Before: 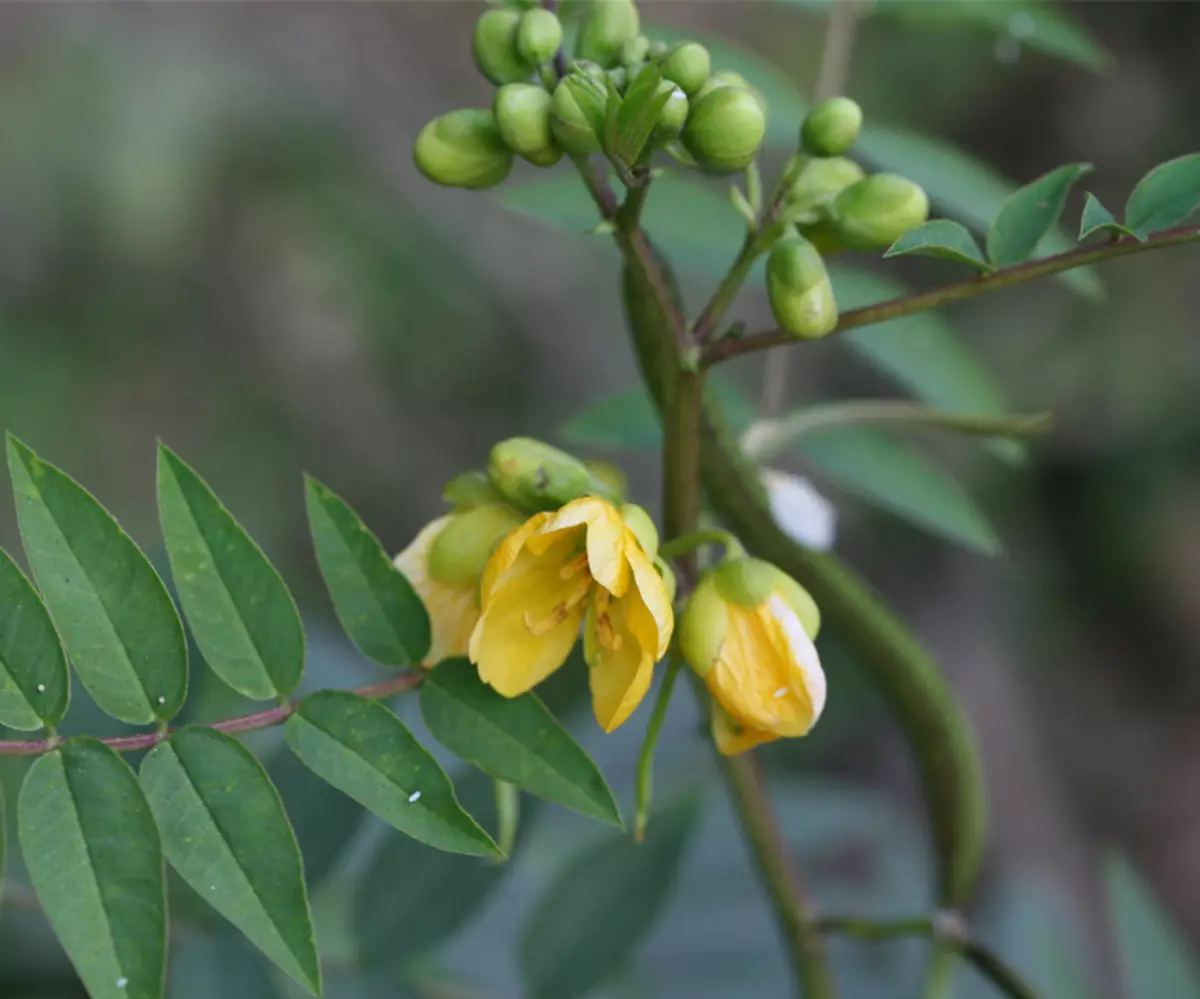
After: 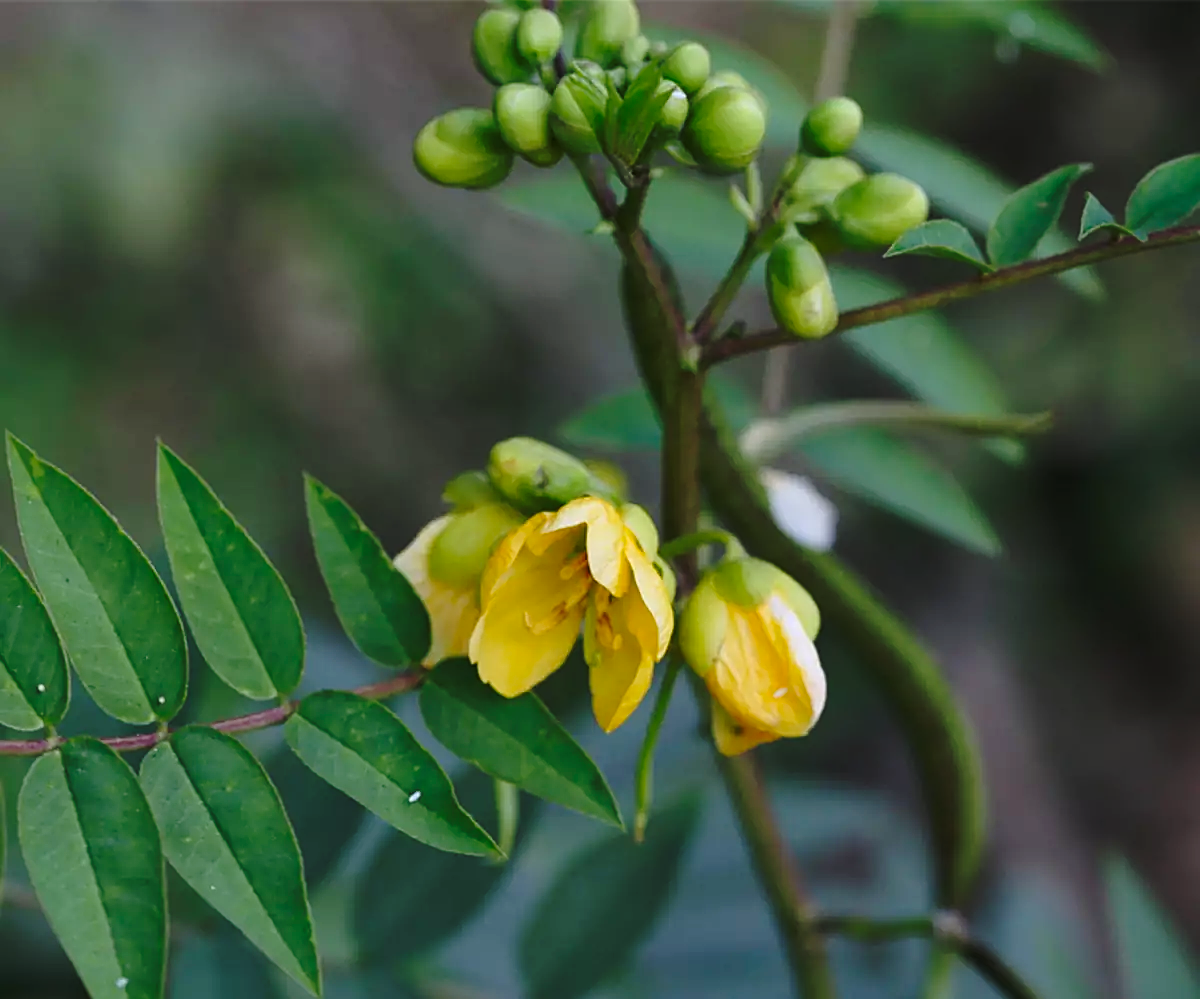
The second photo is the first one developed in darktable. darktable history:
sharpen: on, module defaults
base curve: curves: ch0 [(0, 0) (0.073, 0.04) (0.157, 0.139) (0.492, 0.492) (0.758, 0.758) (1, 1)], preserve colors none
